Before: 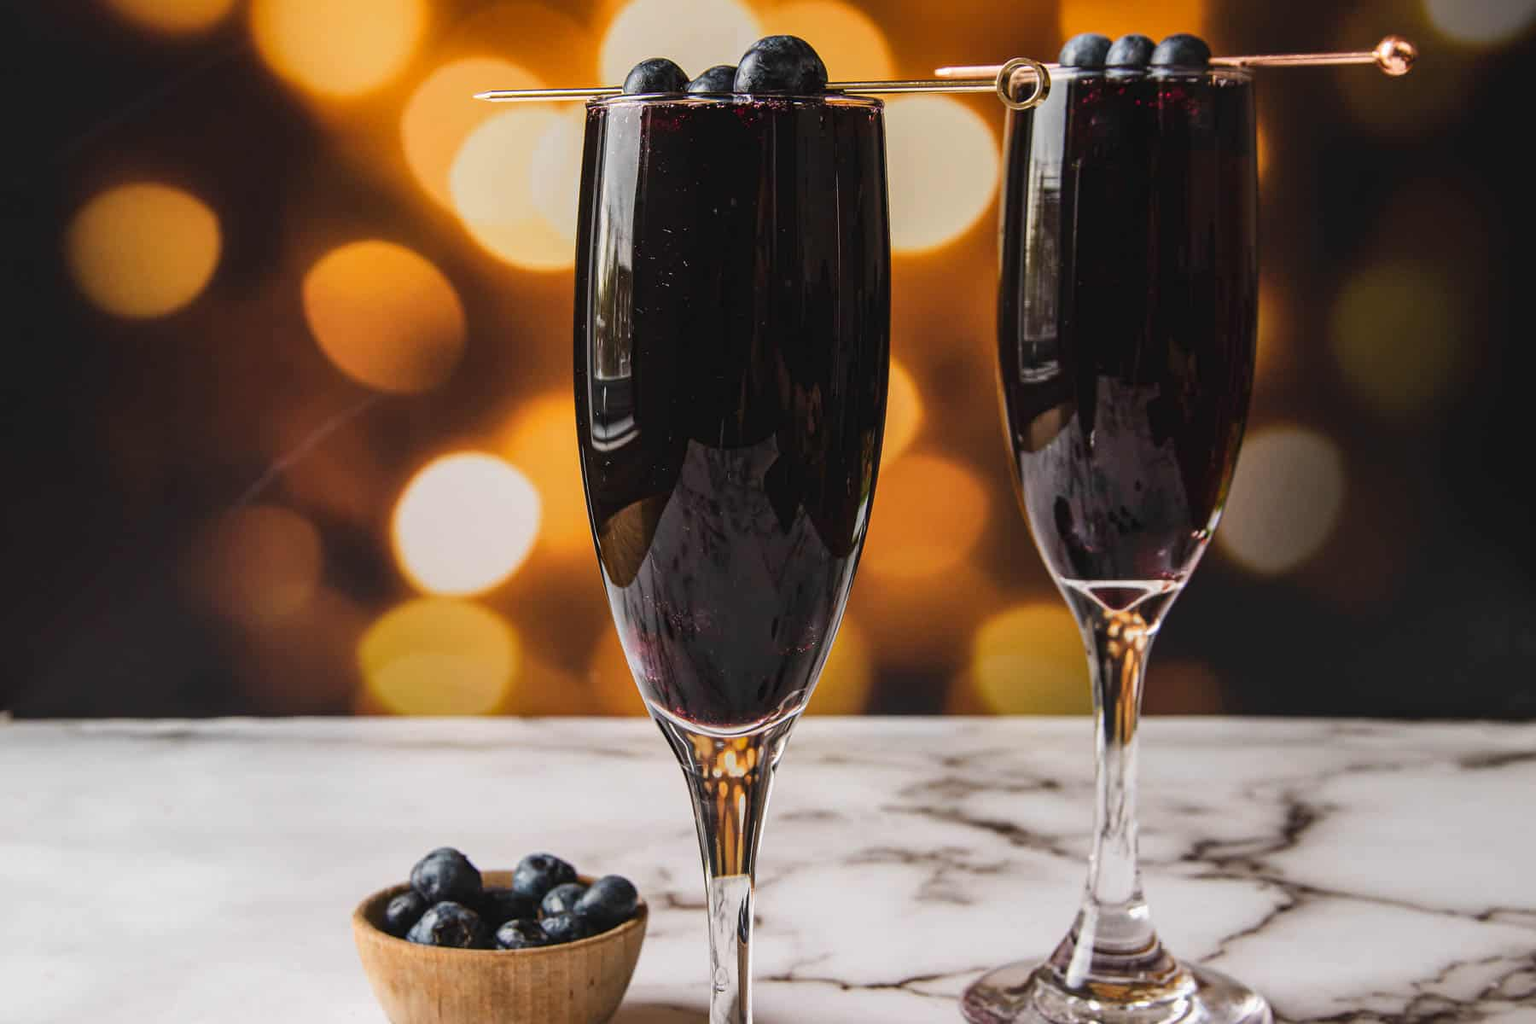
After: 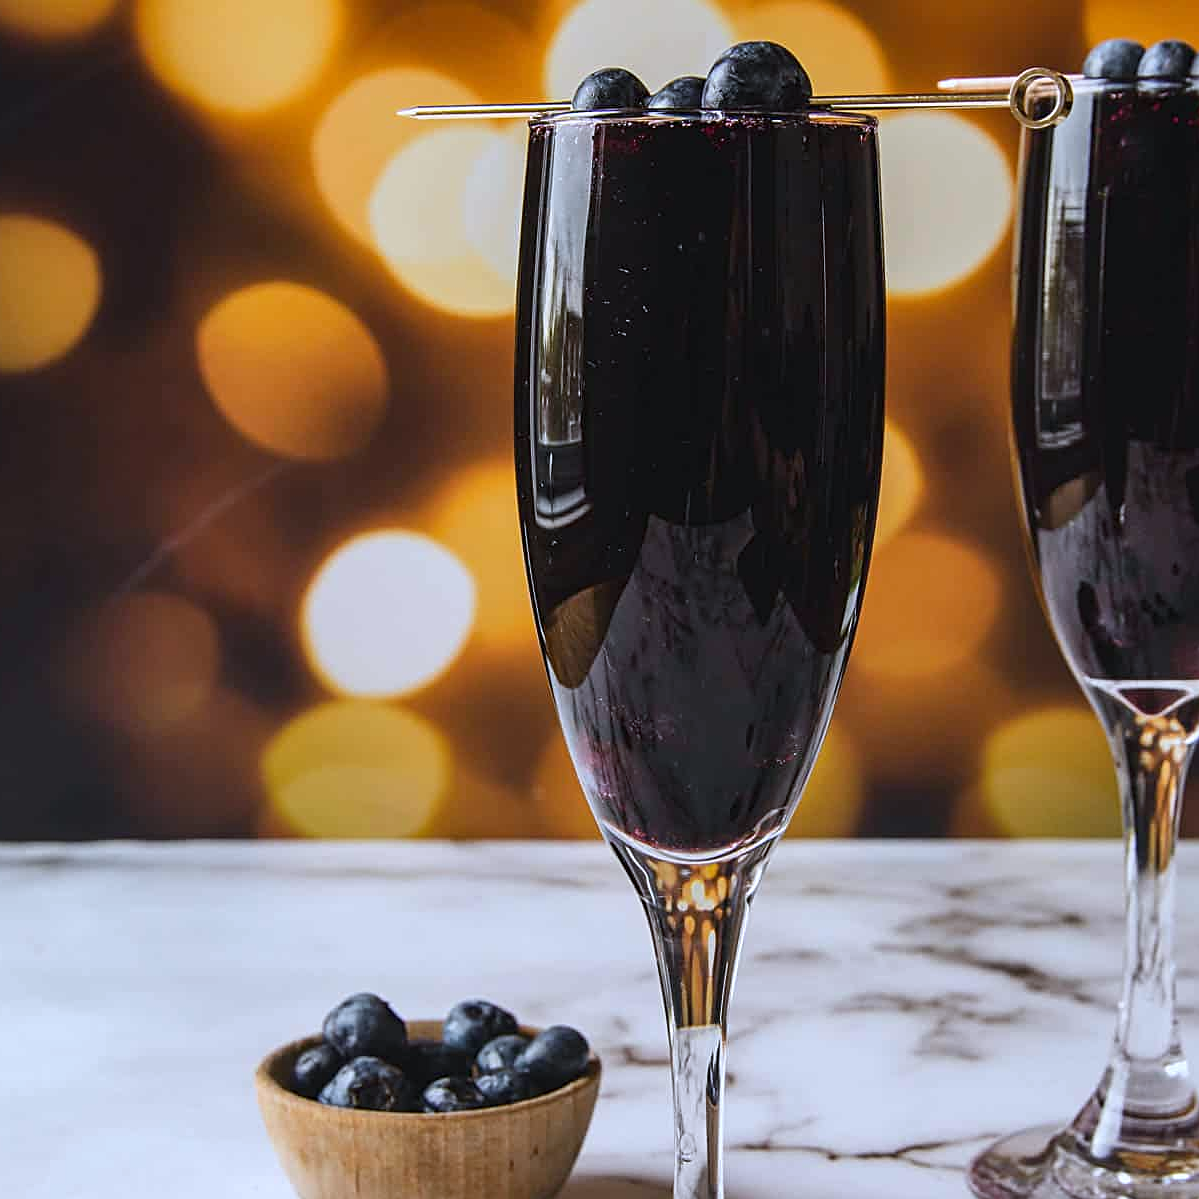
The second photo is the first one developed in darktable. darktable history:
crop and rotate: left 8.786%, right 24.548%
white balance: red 0.931, blue 1.11
sharpen: on, module defaults
